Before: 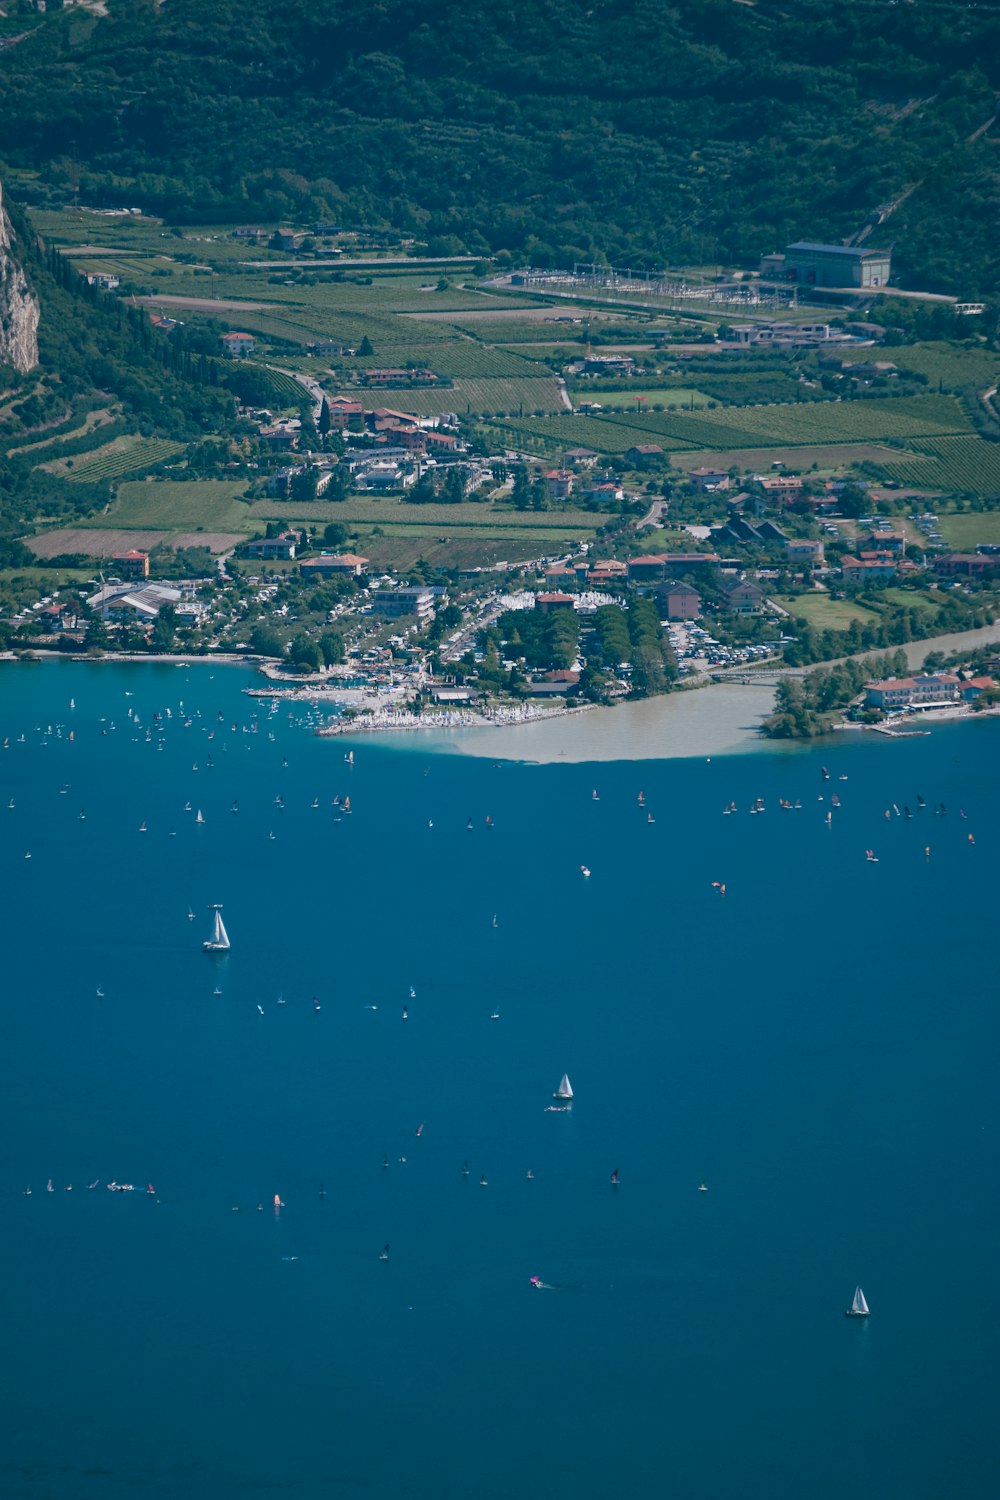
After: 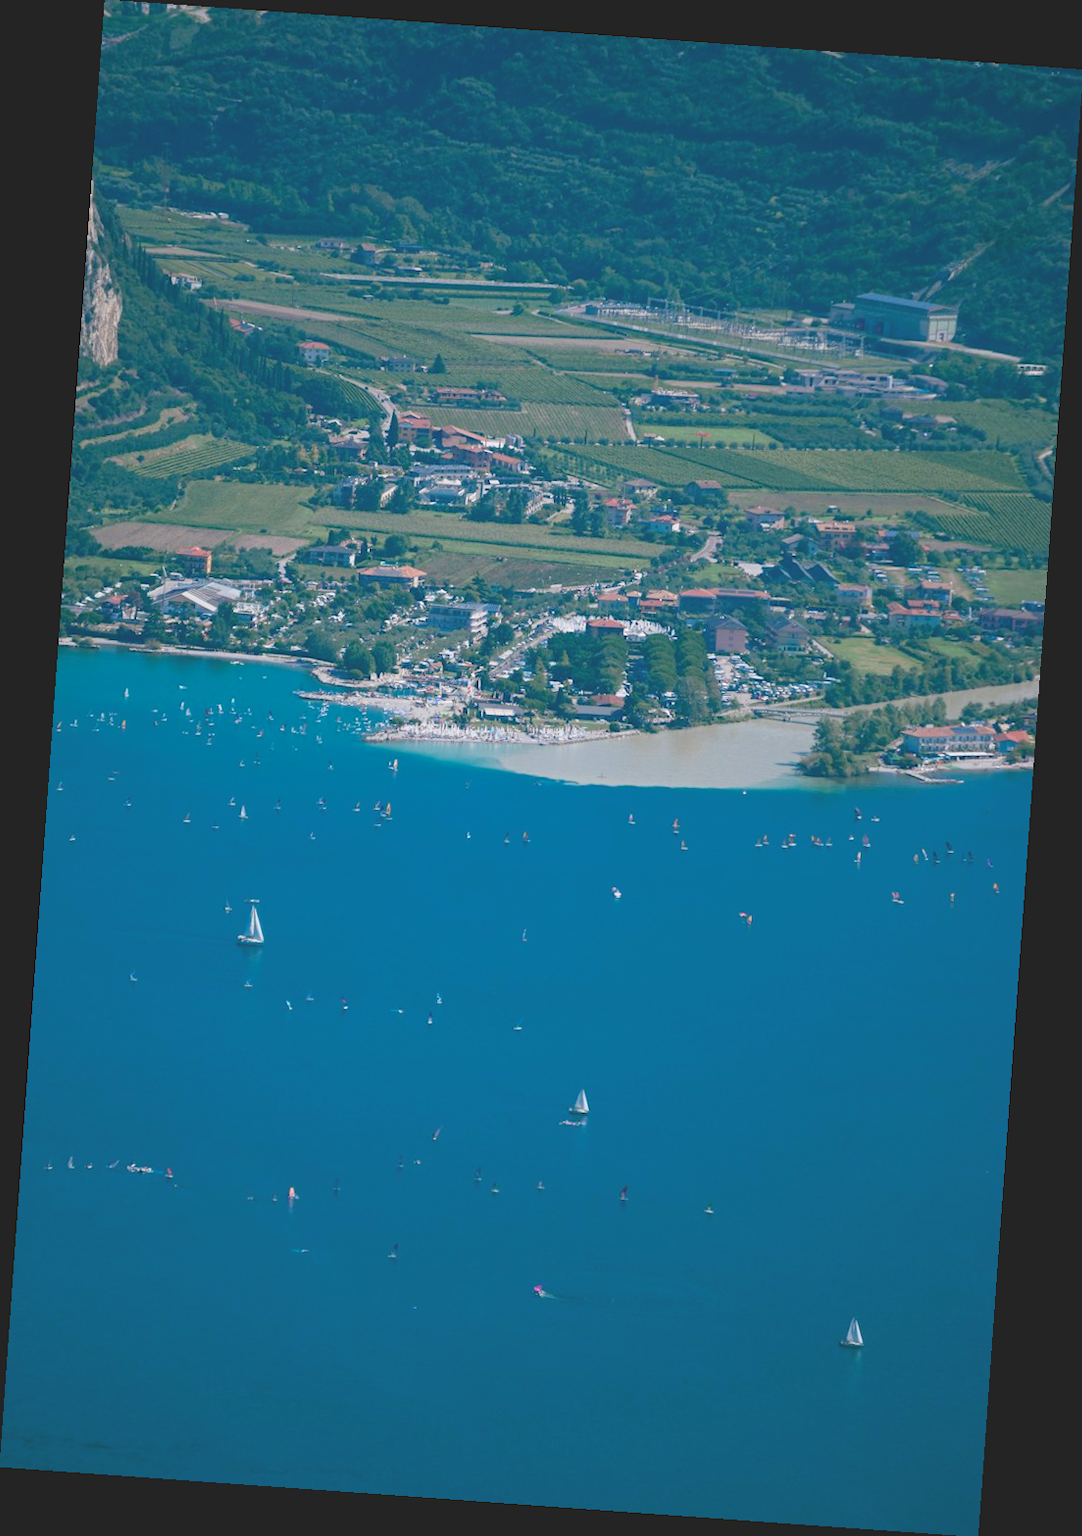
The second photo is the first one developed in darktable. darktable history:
exposure: black level correction 0.001, exposure 0.675 EV, compensate highlight preservation false
contrast brightness saturation: contrast -0.28
rotate and perspective: rotation 4.1°, automatic cropping off
tone equalizer: on, module defaults
